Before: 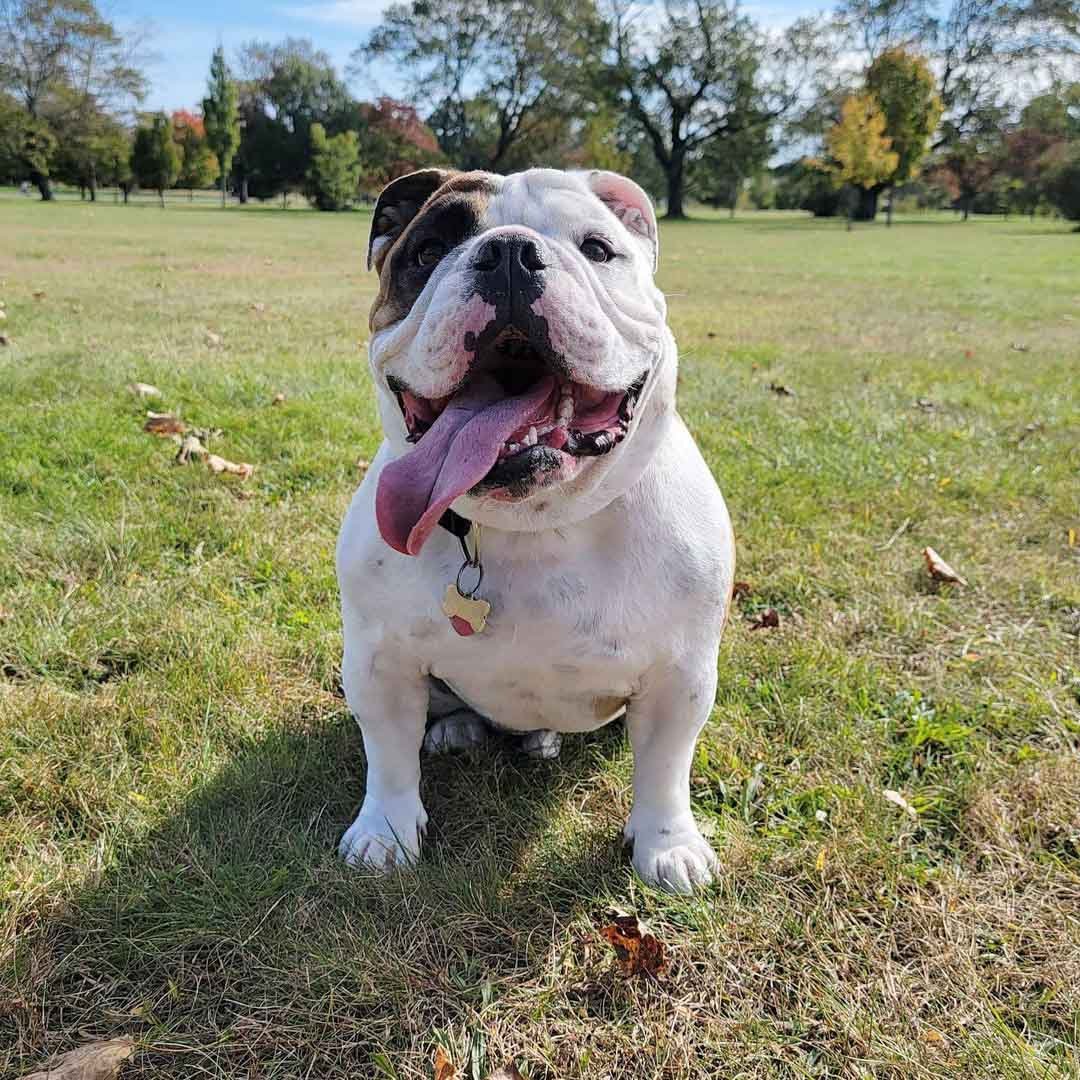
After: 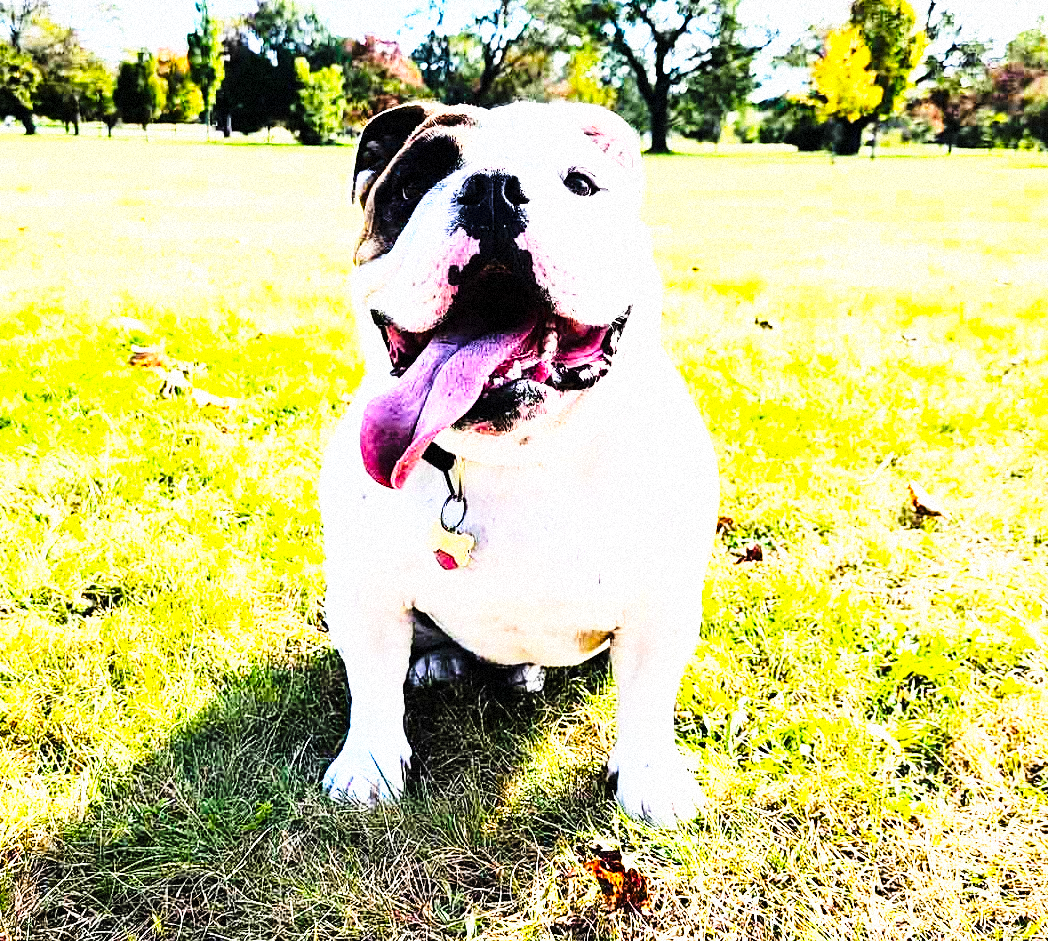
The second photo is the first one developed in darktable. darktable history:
exposure: compensate highlight preservation false
grain: mid-tones bias 0%
color correction: saturation 1.11
crop: left 1.507%, top 6.147%, right 1.379%, bottom 6.637%
rgb curve: curves: ch0 [(0, 0) (0.21, 0.15) (0.24, 0.21) (0.5, 0.75) (0.75, 0.96) (0.89, 0.99) (1, 1)]; ch1 [(0, 0.02) (0.21, 0.13) (0.25, 0.2) (0.5, 0.67) (0.75, 0.9) (0.89, 0.97) (1, 1)]; ch2 [(0, 0.02) (0.21, 0.13) (0.25, 0.2) (0.5, 0.67) (0.75, 0.9) (0.89, 0.97) (1, 1)], compensate middle gray true
base curve: curves: ch0 [(0, 0) (0.026, 0.03) (0.109, 0.232) (0.351, 0.748) (0.669, 0.968) (1, 1)], preserve colors none
color balance rgb: linear chroma grading › global chroma 15%, perceptual saturation grading › global saturation 30%
